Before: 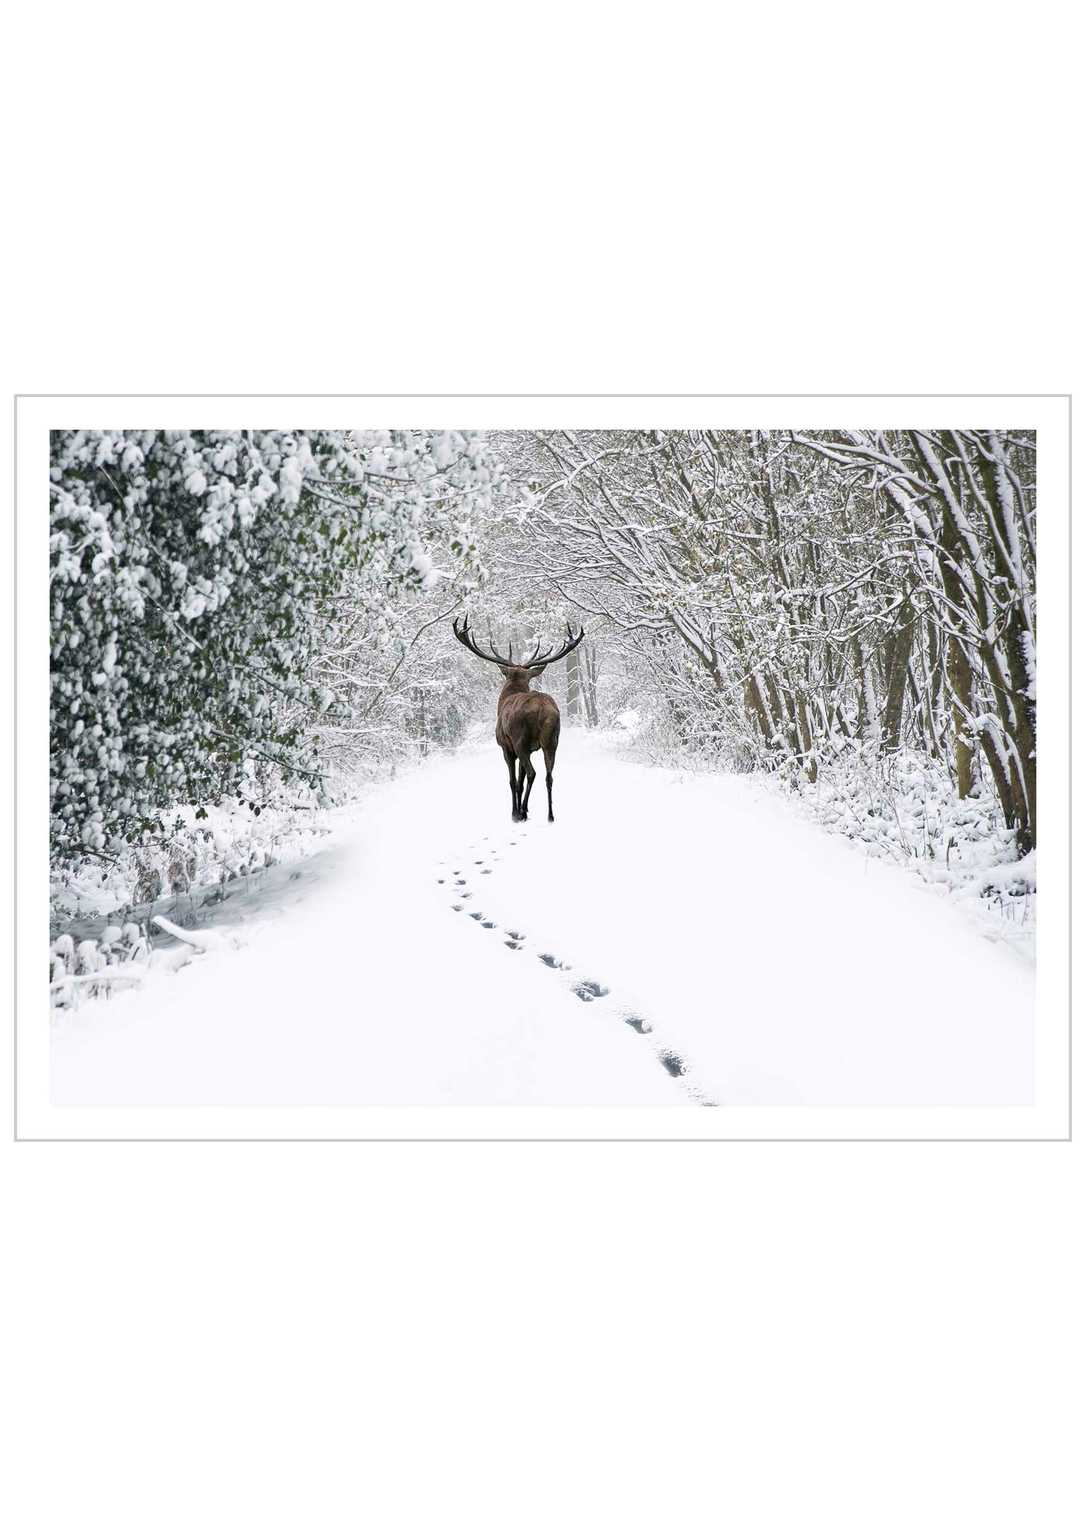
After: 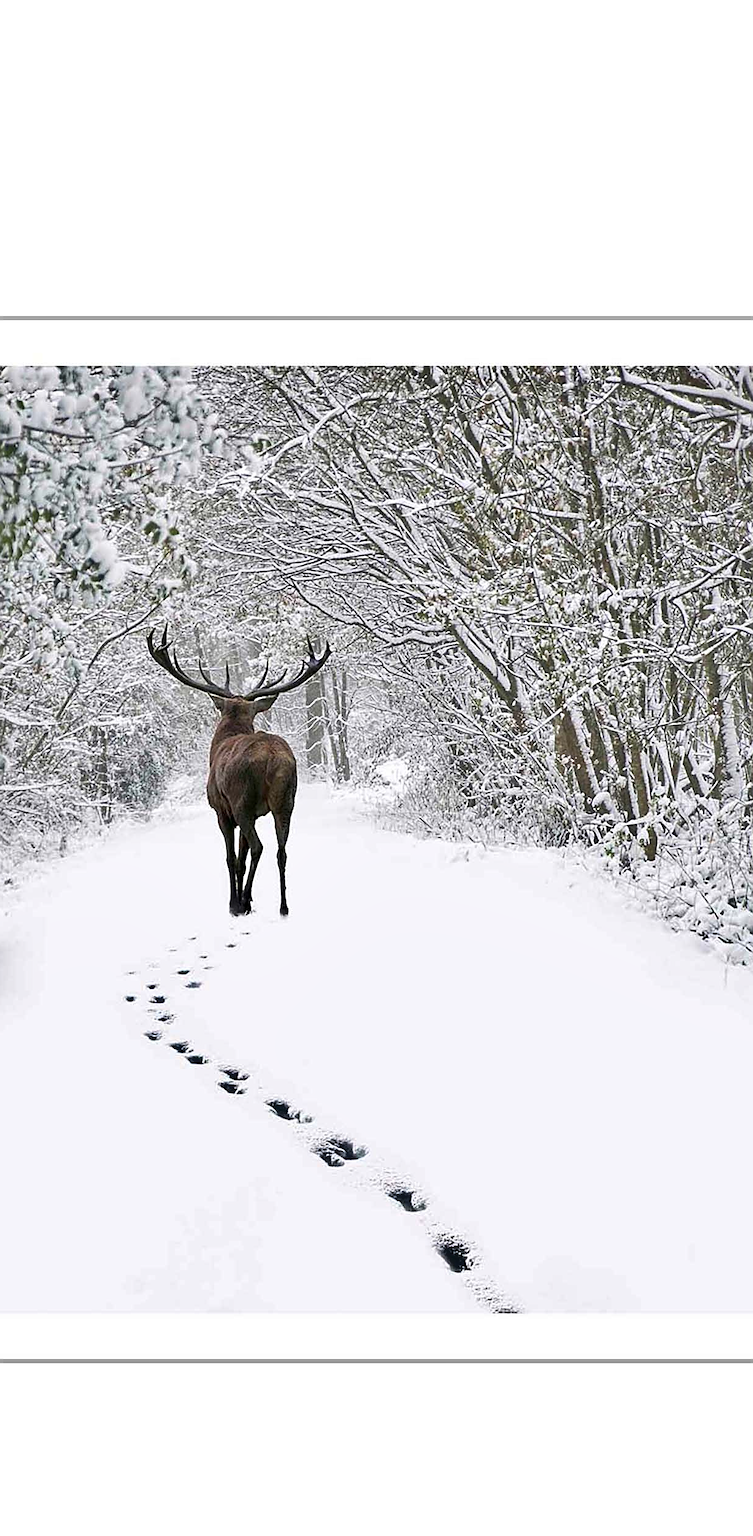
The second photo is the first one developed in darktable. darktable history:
shadows and highlights: soften with gaussian
crop: left 32.075%, top 10.976%, right 18.355%, bottom 17.596%
sharpen: on, module defaults
